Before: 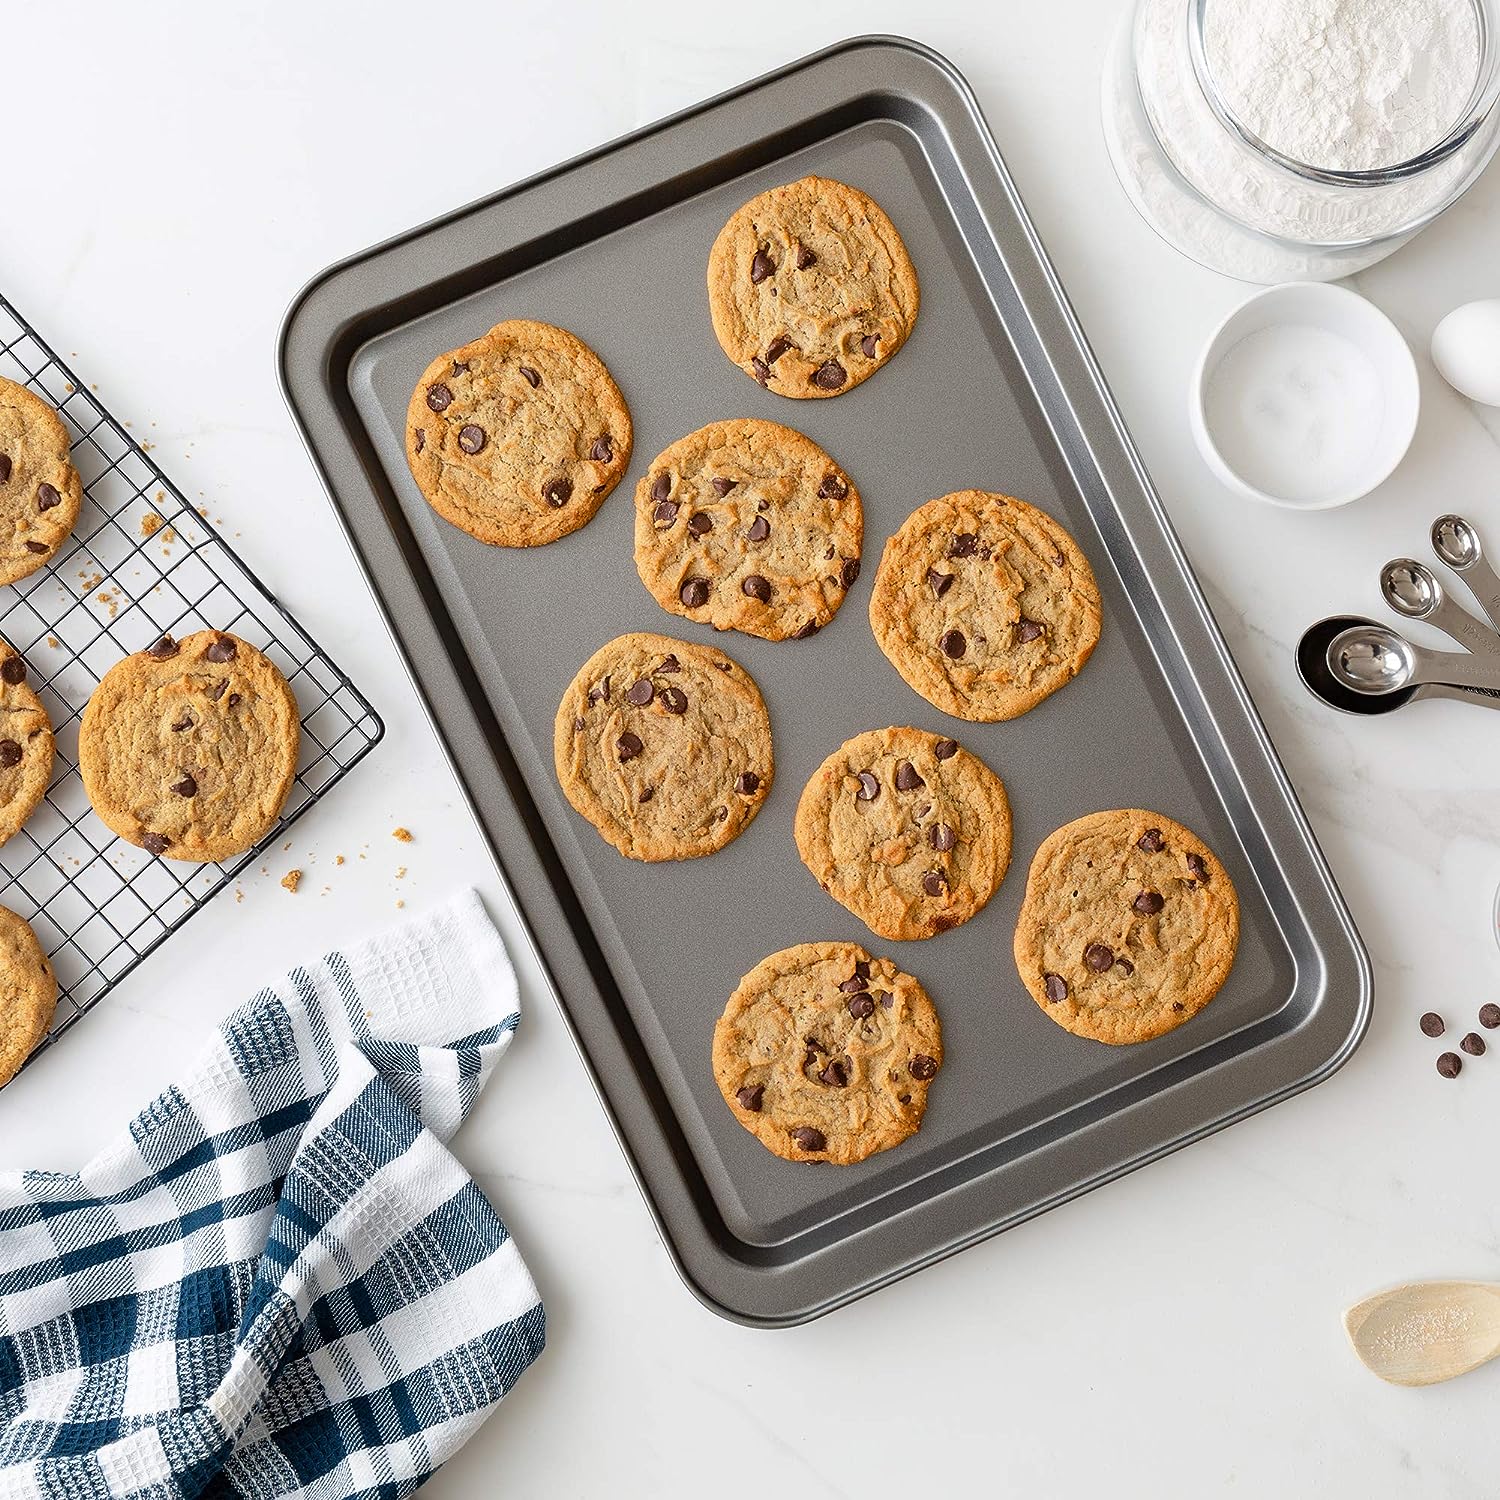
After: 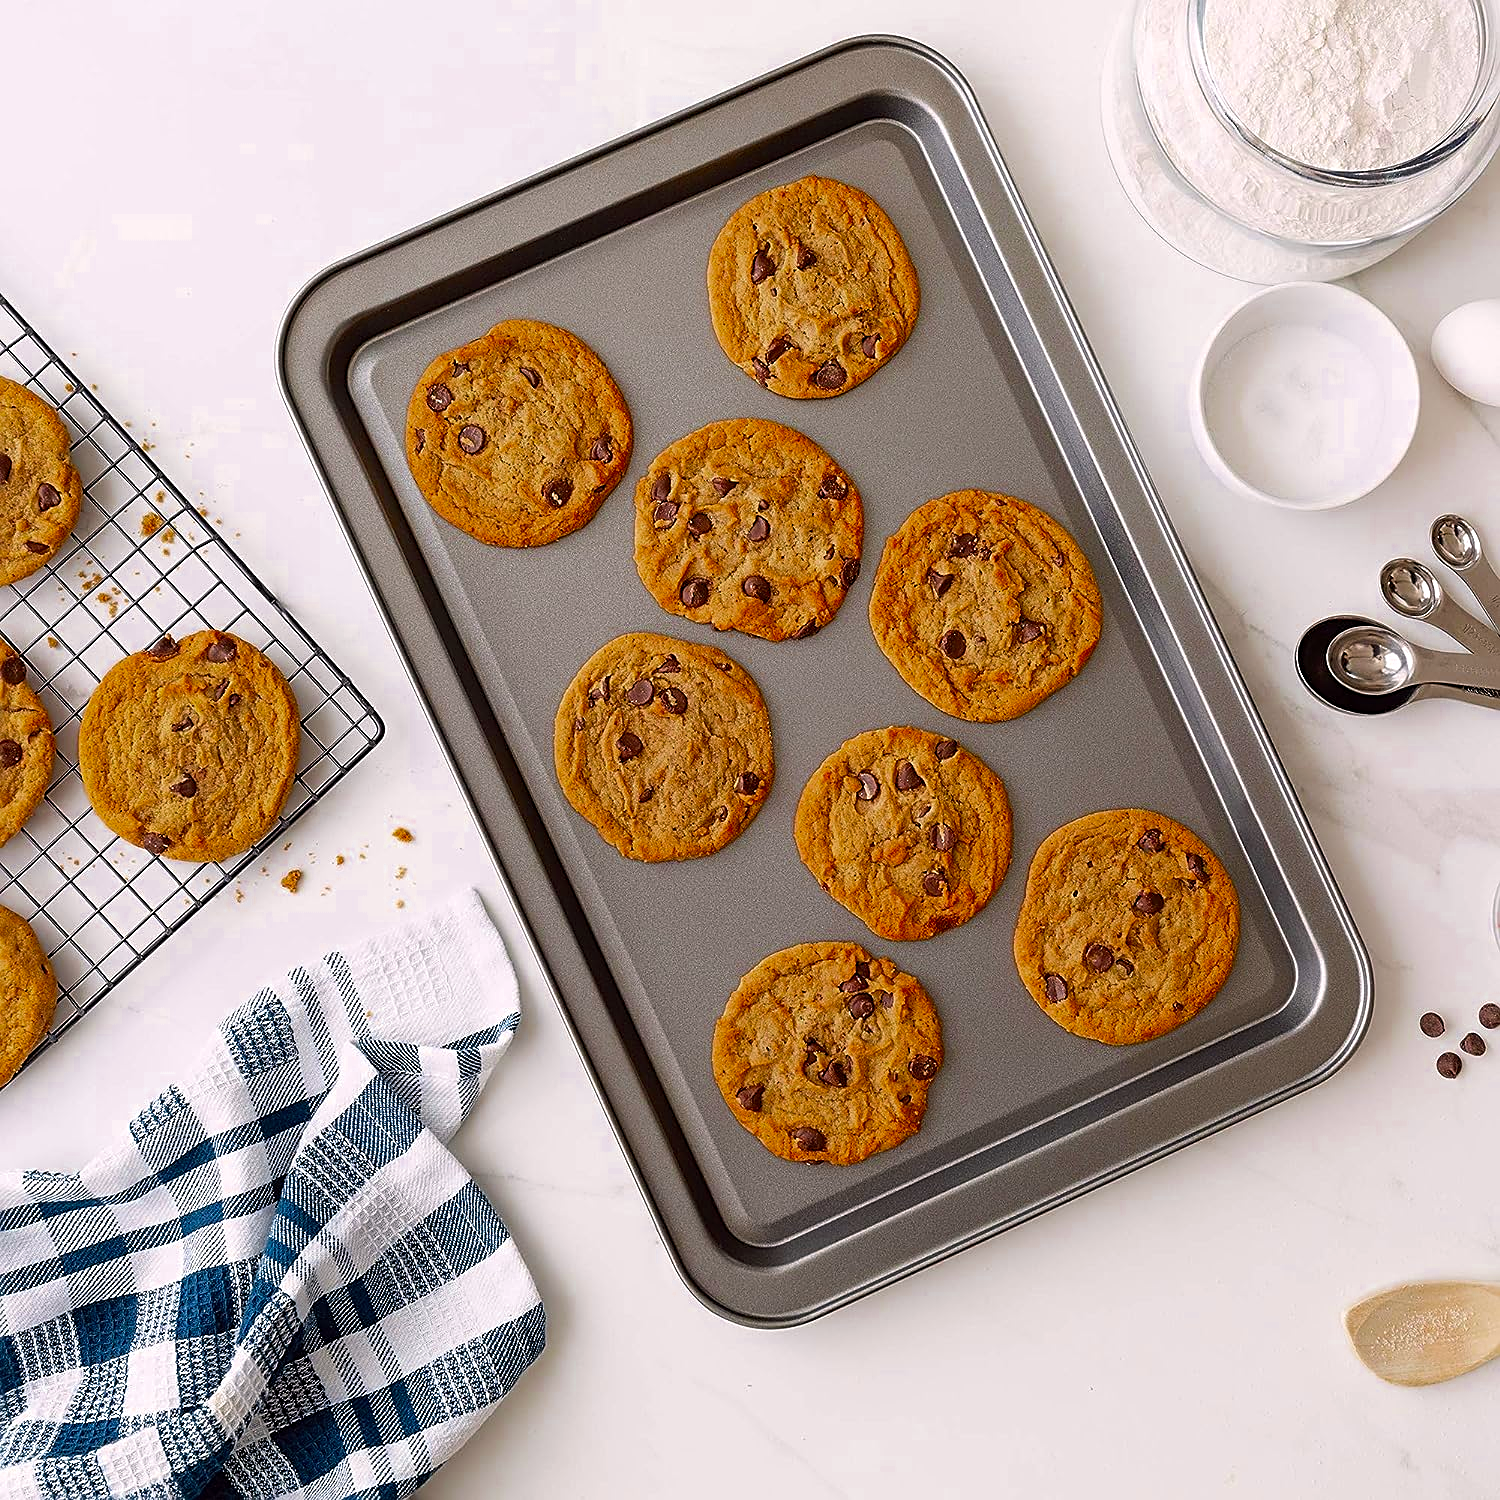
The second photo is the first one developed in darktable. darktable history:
sharpen: on, module defaults
color correction: highlights a* 3.22, highlights b* 1.93, saturation 1.19
color zones: curves: ch0 [(0.27, 0.396) (0.563, 0.504) (0.75, 0.5) (0.787, 0.307)]
color balance: lift [1, 1, 0.999, 1.001], gamma [1, 1.003, 1.005, 0.995], gain [1, 0.992, 0.988, 1.012], contrast 5%, output saturation 110%
